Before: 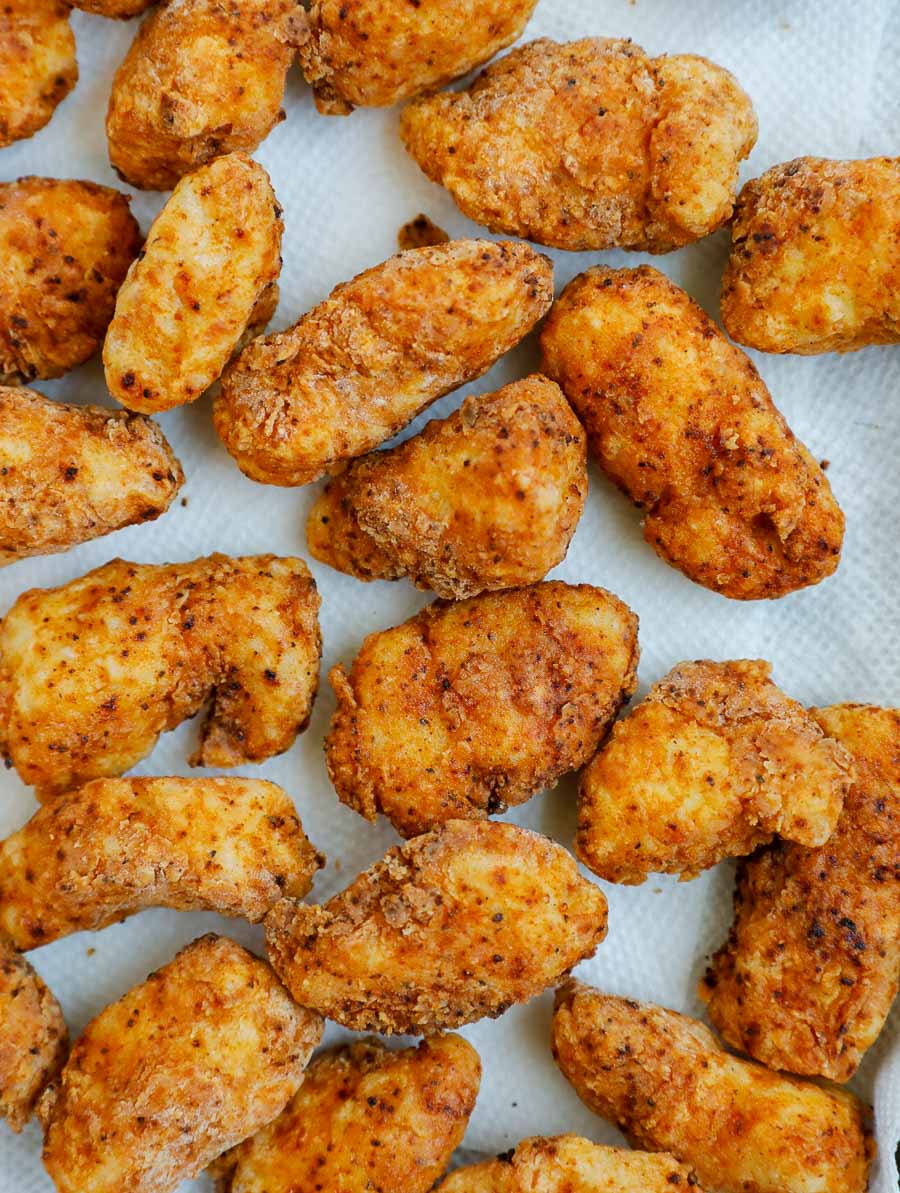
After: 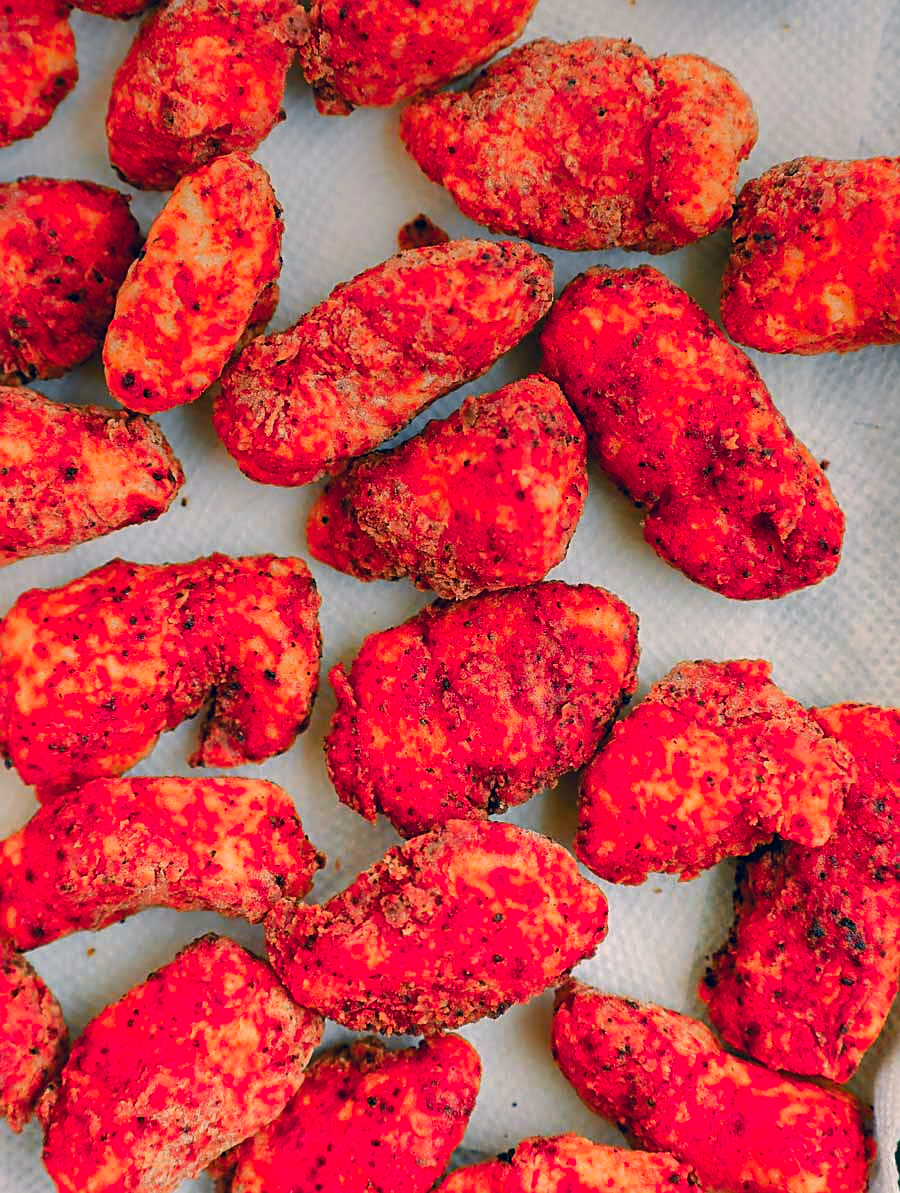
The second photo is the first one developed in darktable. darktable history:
graduated density: on, module defaults
sharpen: on, module defaults
color correction: highlights a* 10.32, highlights b* 14.66, shadows a* -9.59, shadows b* -15.02
color zones: curves: ch1 [(0.24, 0.634) (0.75, 0.5)]; ch2 [(0.253, 0.437) (0.745, 0.491)], mix 102.12%
